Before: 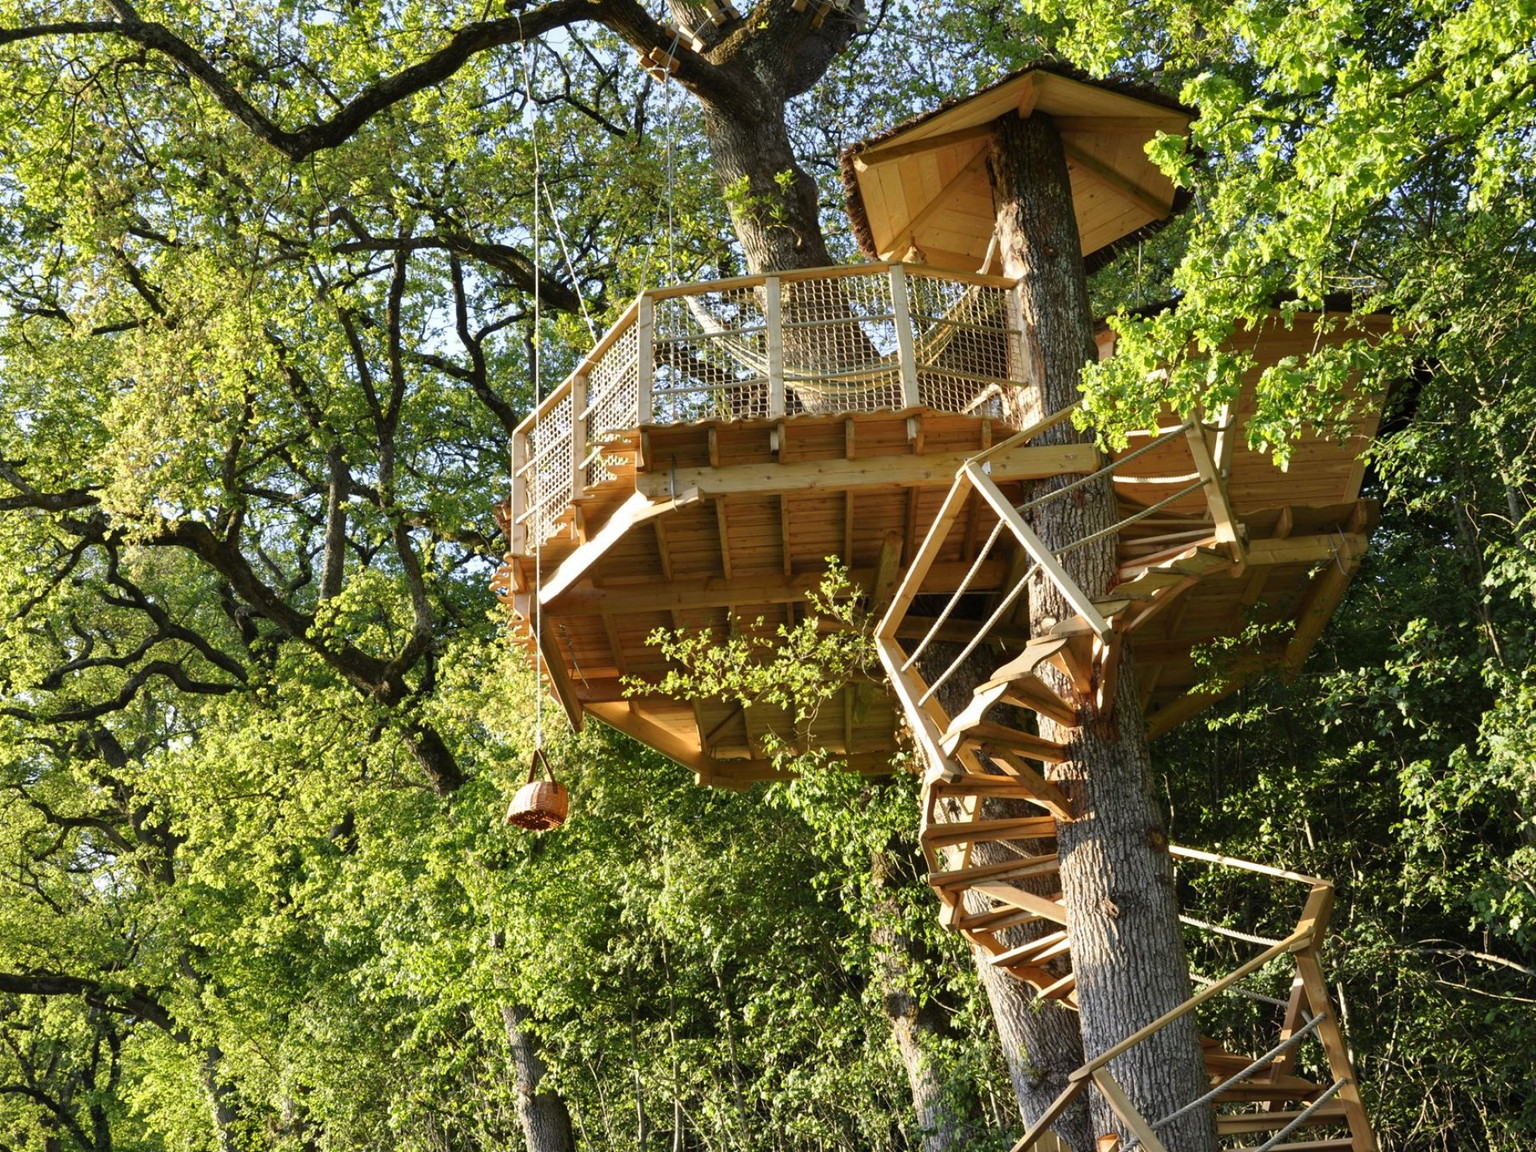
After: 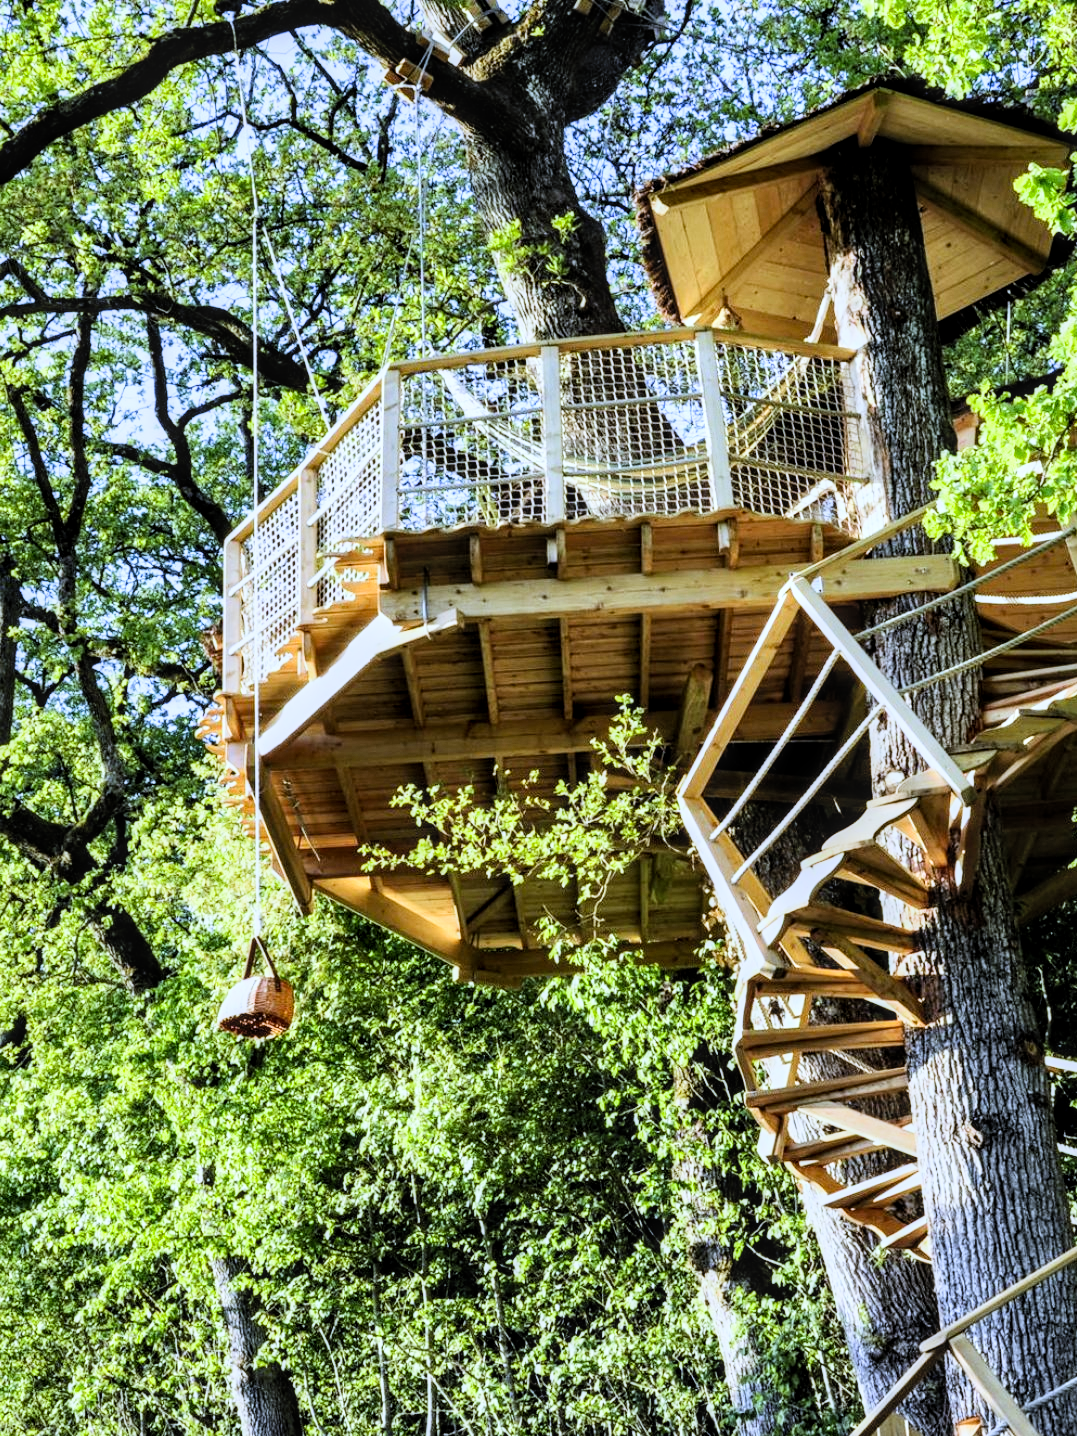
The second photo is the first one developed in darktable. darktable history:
exposure: exposure 0.426 EV, compensate highlight preservation false
contrast brightness saturation: contrast 0.2, brightness 0.16, saturation 0.22
filmic rgb: black relative exposure -5 EV, hardness 2.88, contrast 1.3, highlights saturation mix -30%
white balance: red 0.871, blue 1.249
crop: left 21.674%, right 22.086%
local contrast: detail 130%
